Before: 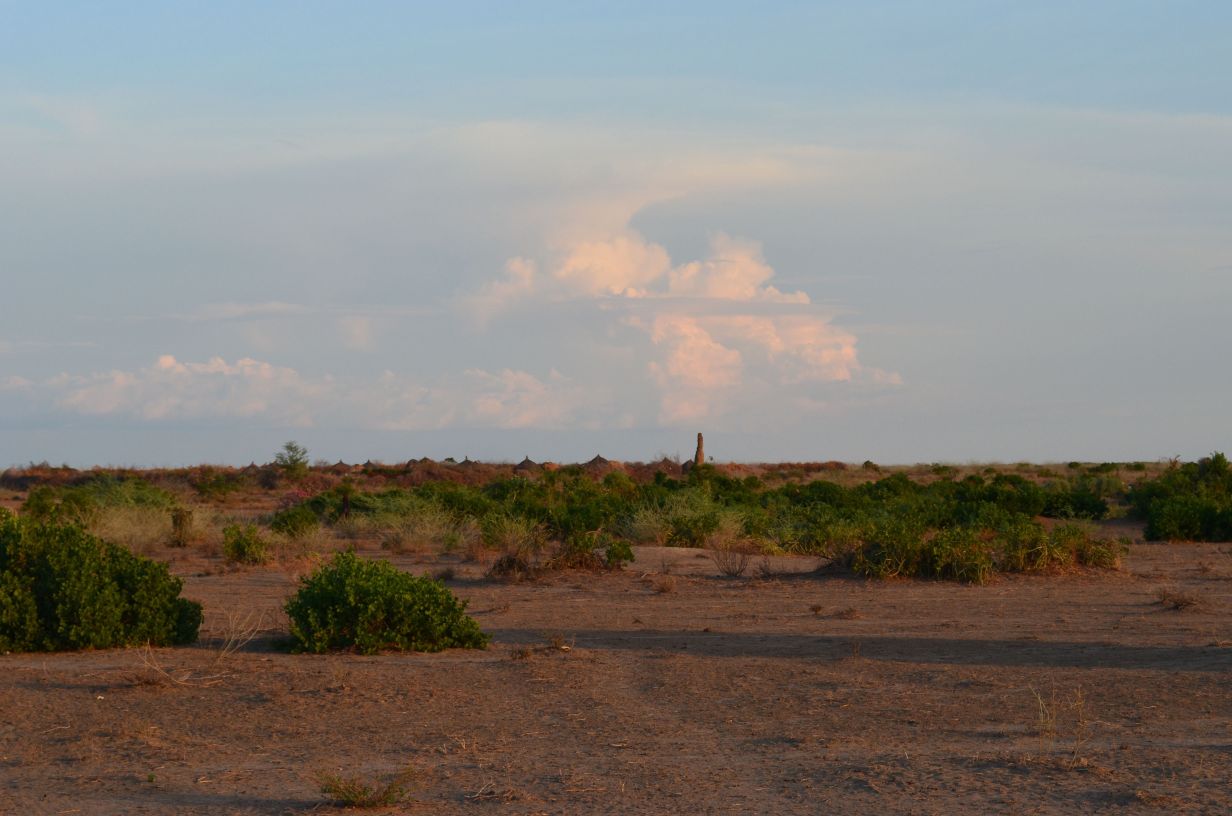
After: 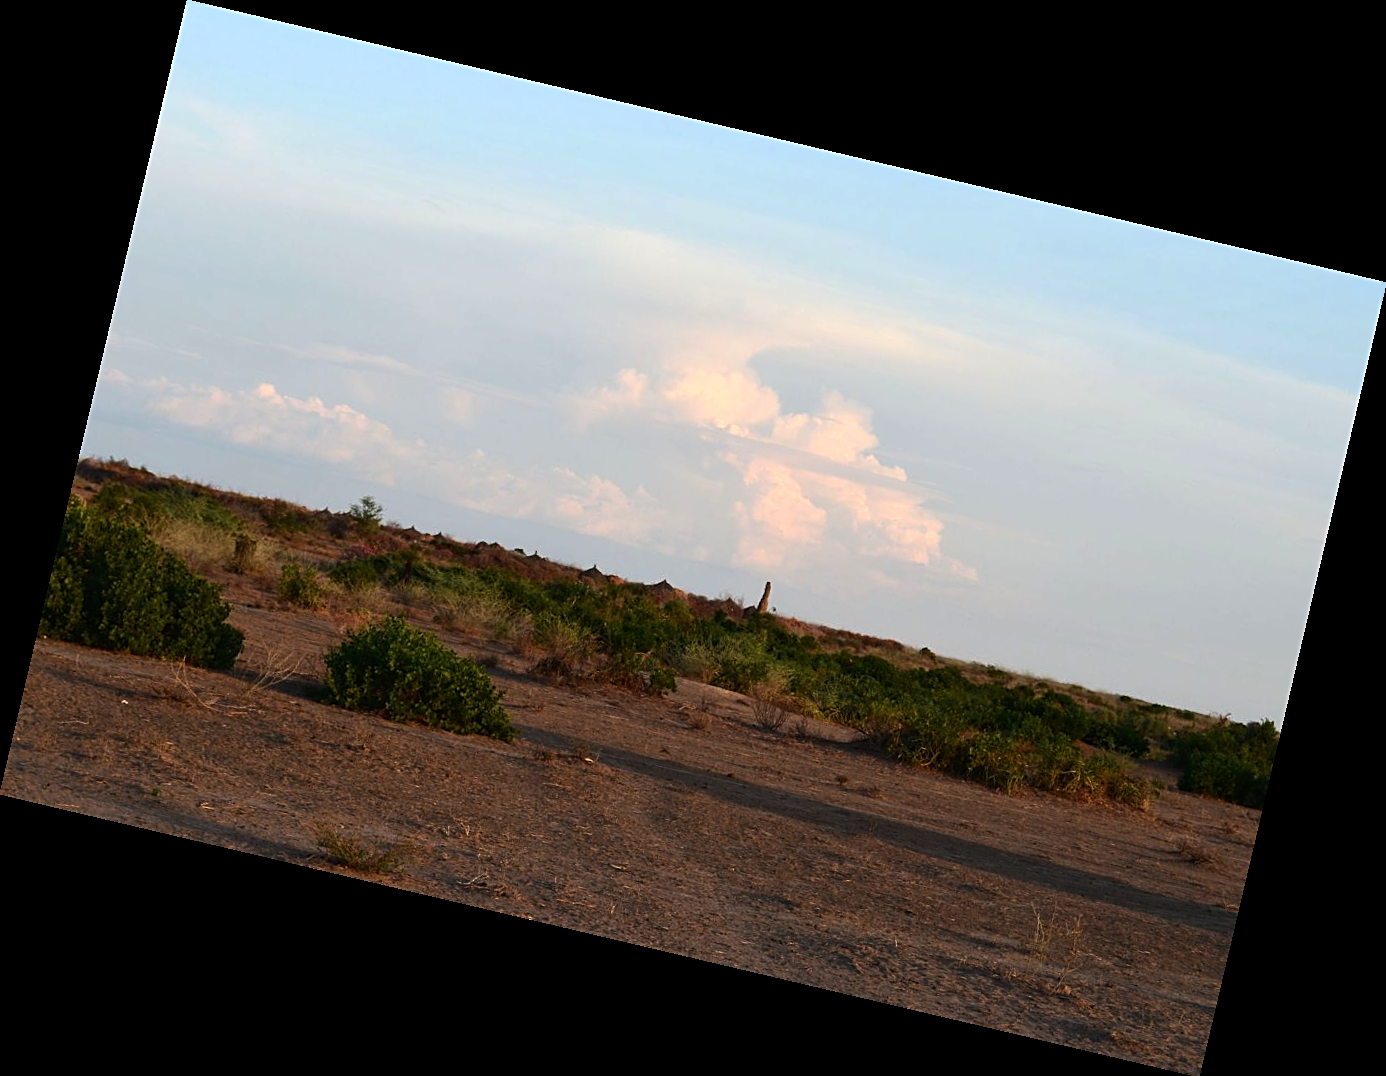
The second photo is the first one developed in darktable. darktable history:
rotate and perspective: rotation 13.27°, automatic cropping off
tone equalizer: -8 EV -0.75 EV, -7 EV -0.7 EV, -6 EV -0.6 EV, -5 EV -0.4 EV, -3 EV 0.4 EV, -2 EV 0.6 EV, -1 EV 0.7 EV, +0 EV 0.75 EV, edges refinement/feathering 500, mask exposure compensation -1.57 EV, preserve details no
sharpen: on, module defaults
